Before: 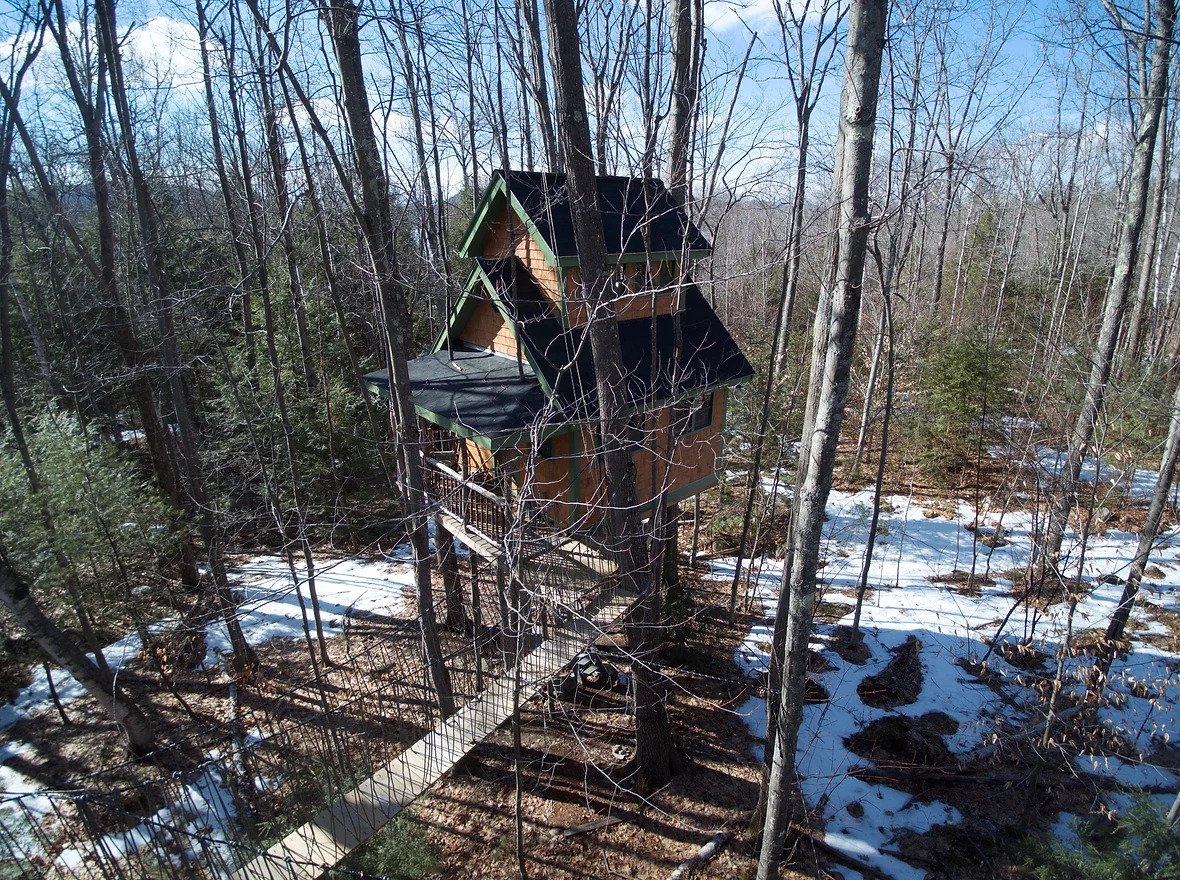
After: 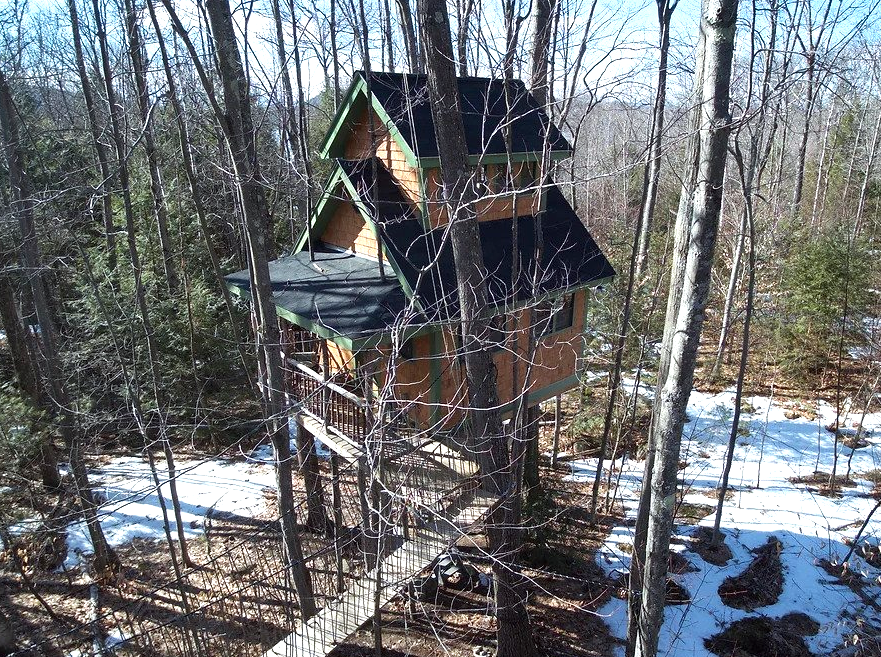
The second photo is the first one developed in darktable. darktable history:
shadows and highlights: shadows 43.71, white point adjustment -1.46, soften with gaussian
exposure: black level correction 0, exposure 0.7 EV, compensate exposure bias true, compensate highlight preservation false
crop and rotate: left 11.831%, top 11.346%, right 13.429%, bottom 13.899%
white balance: red 0.978, blue 0.999
